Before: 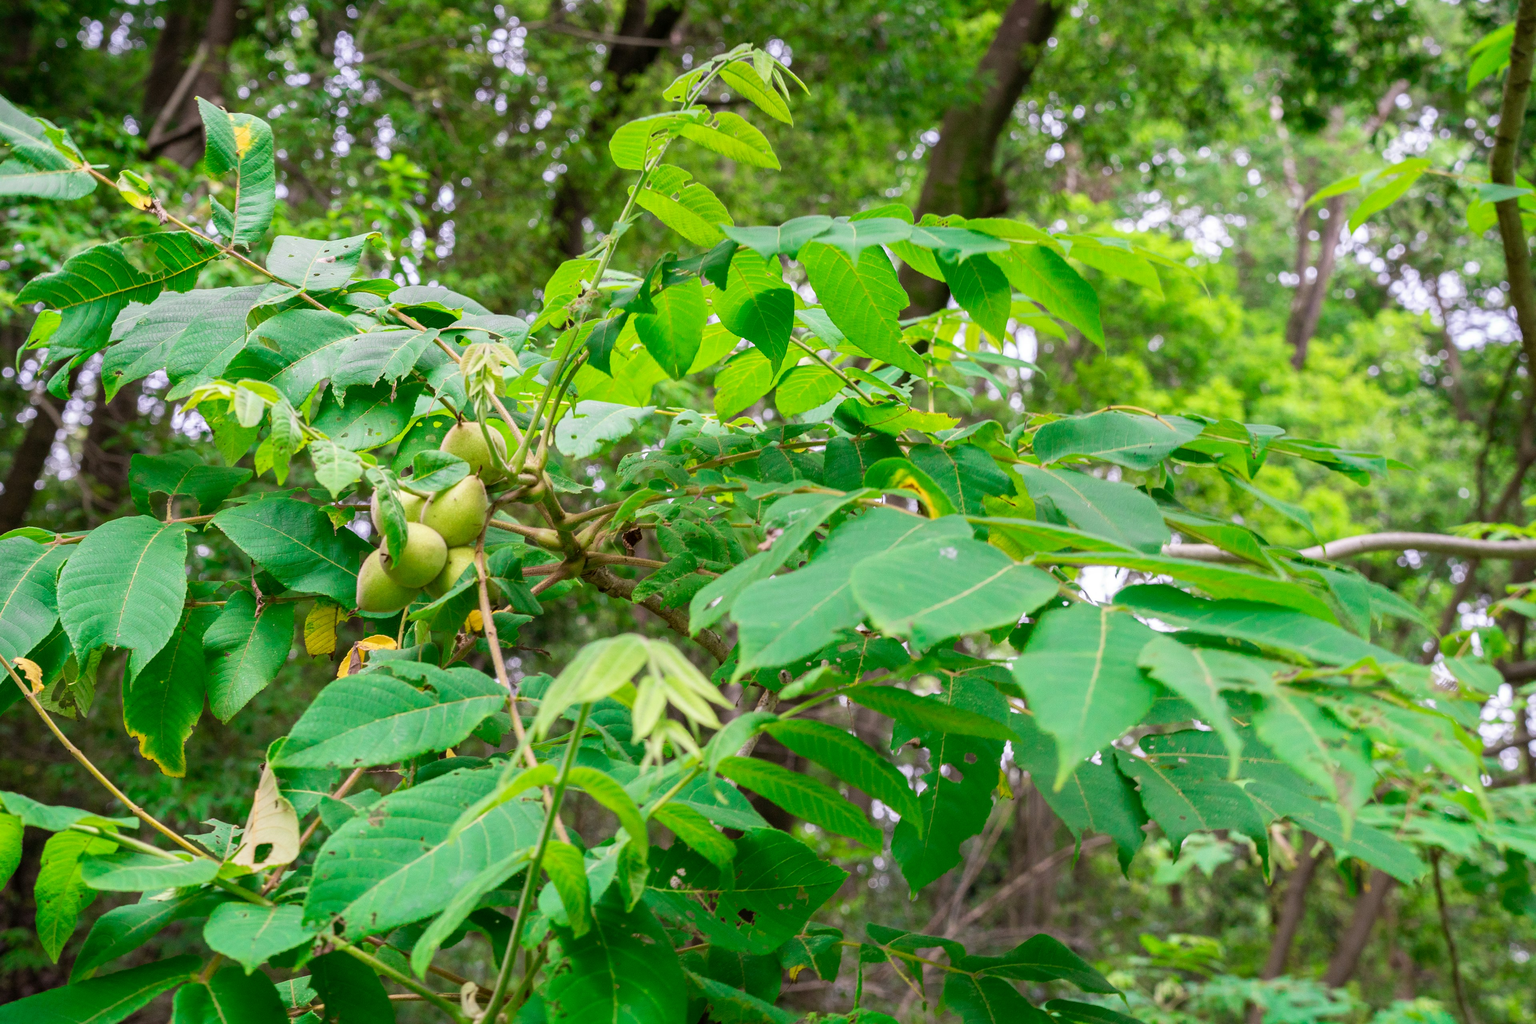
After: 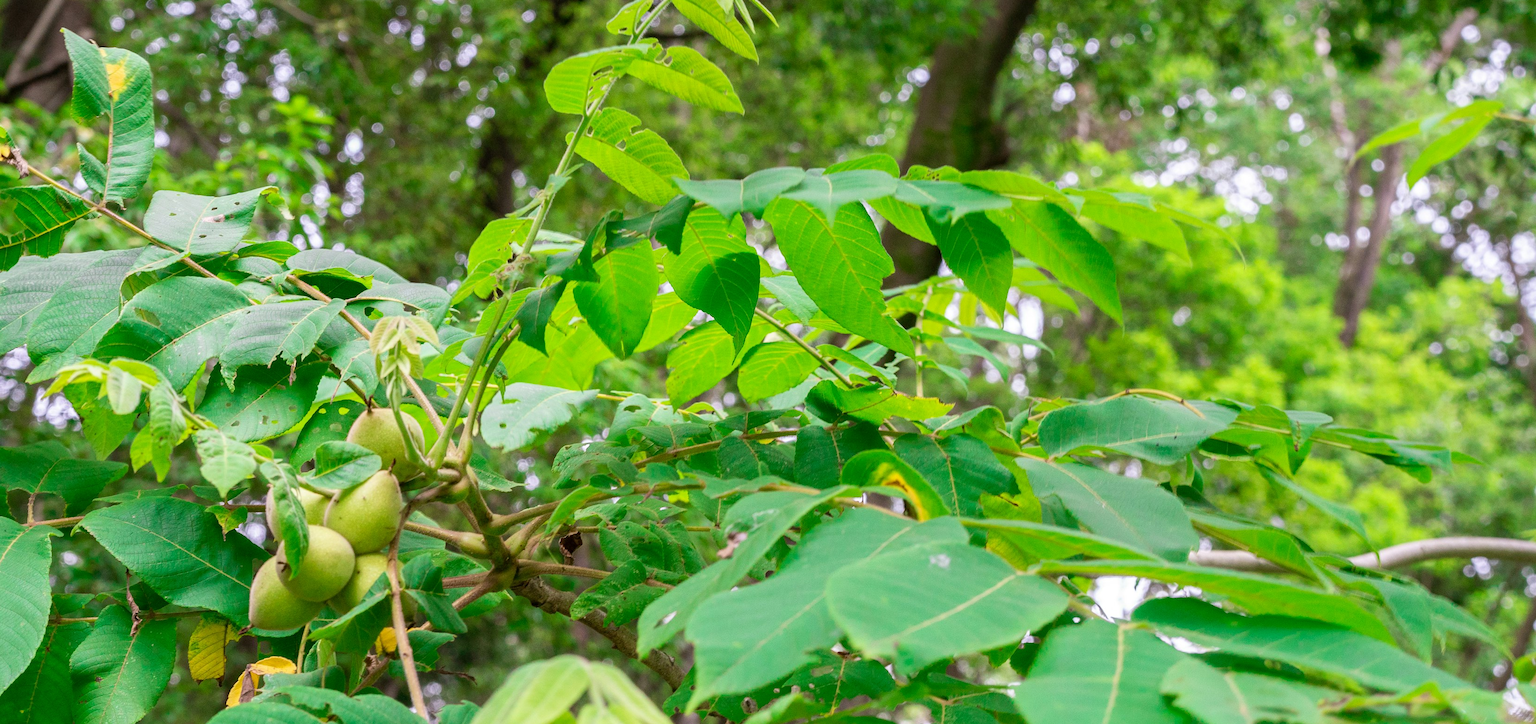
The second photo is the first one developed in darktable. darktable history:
crop and rotate: left 9.345%, top 7.103%, right 4.933%, bottom 32.239%
